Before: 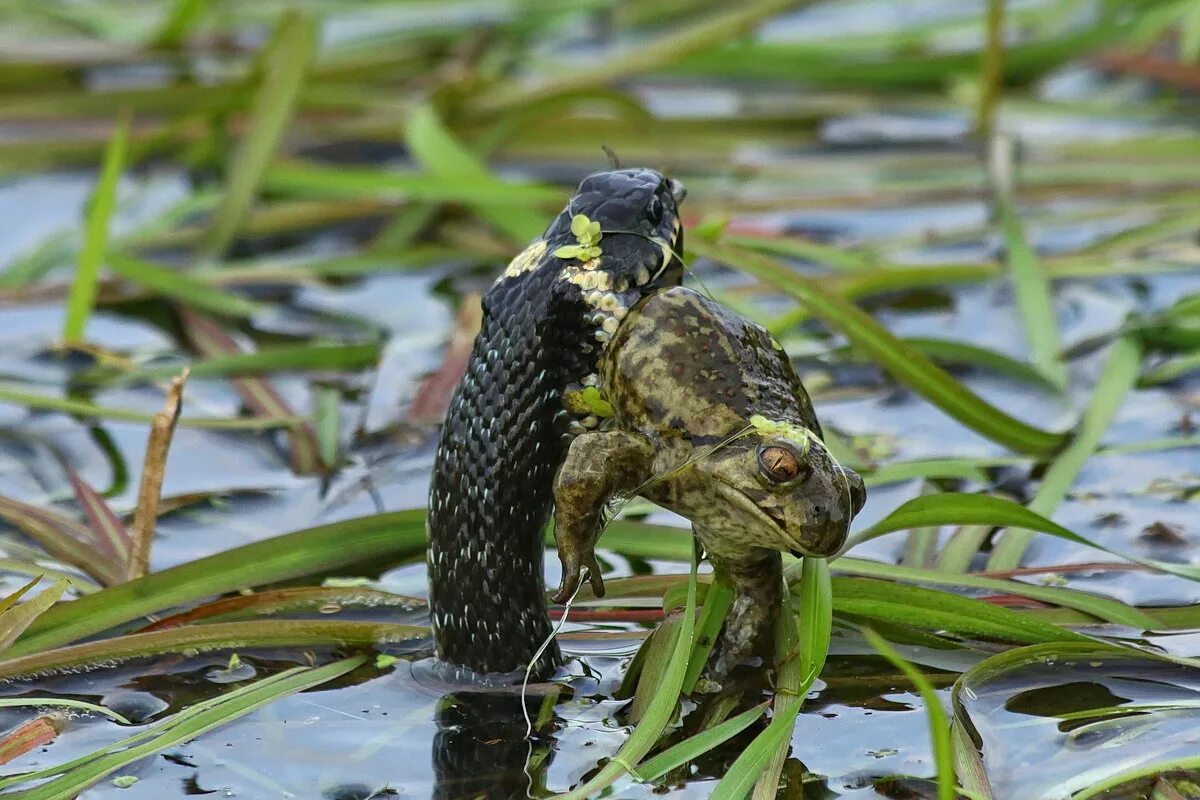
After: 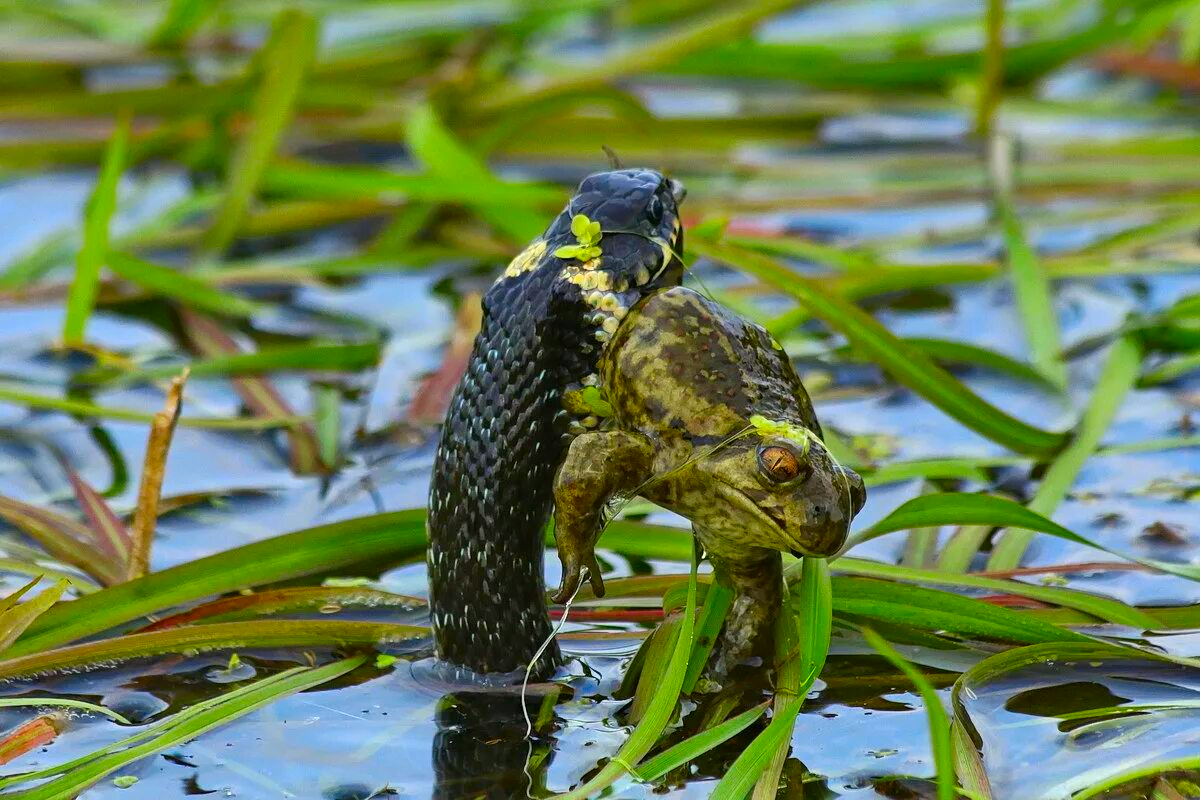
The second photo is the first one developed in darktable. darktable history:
color balance rgb: on, module defaults
color contrast: green-magenta contrast 1.55, blue-yellow contrast 1.83
